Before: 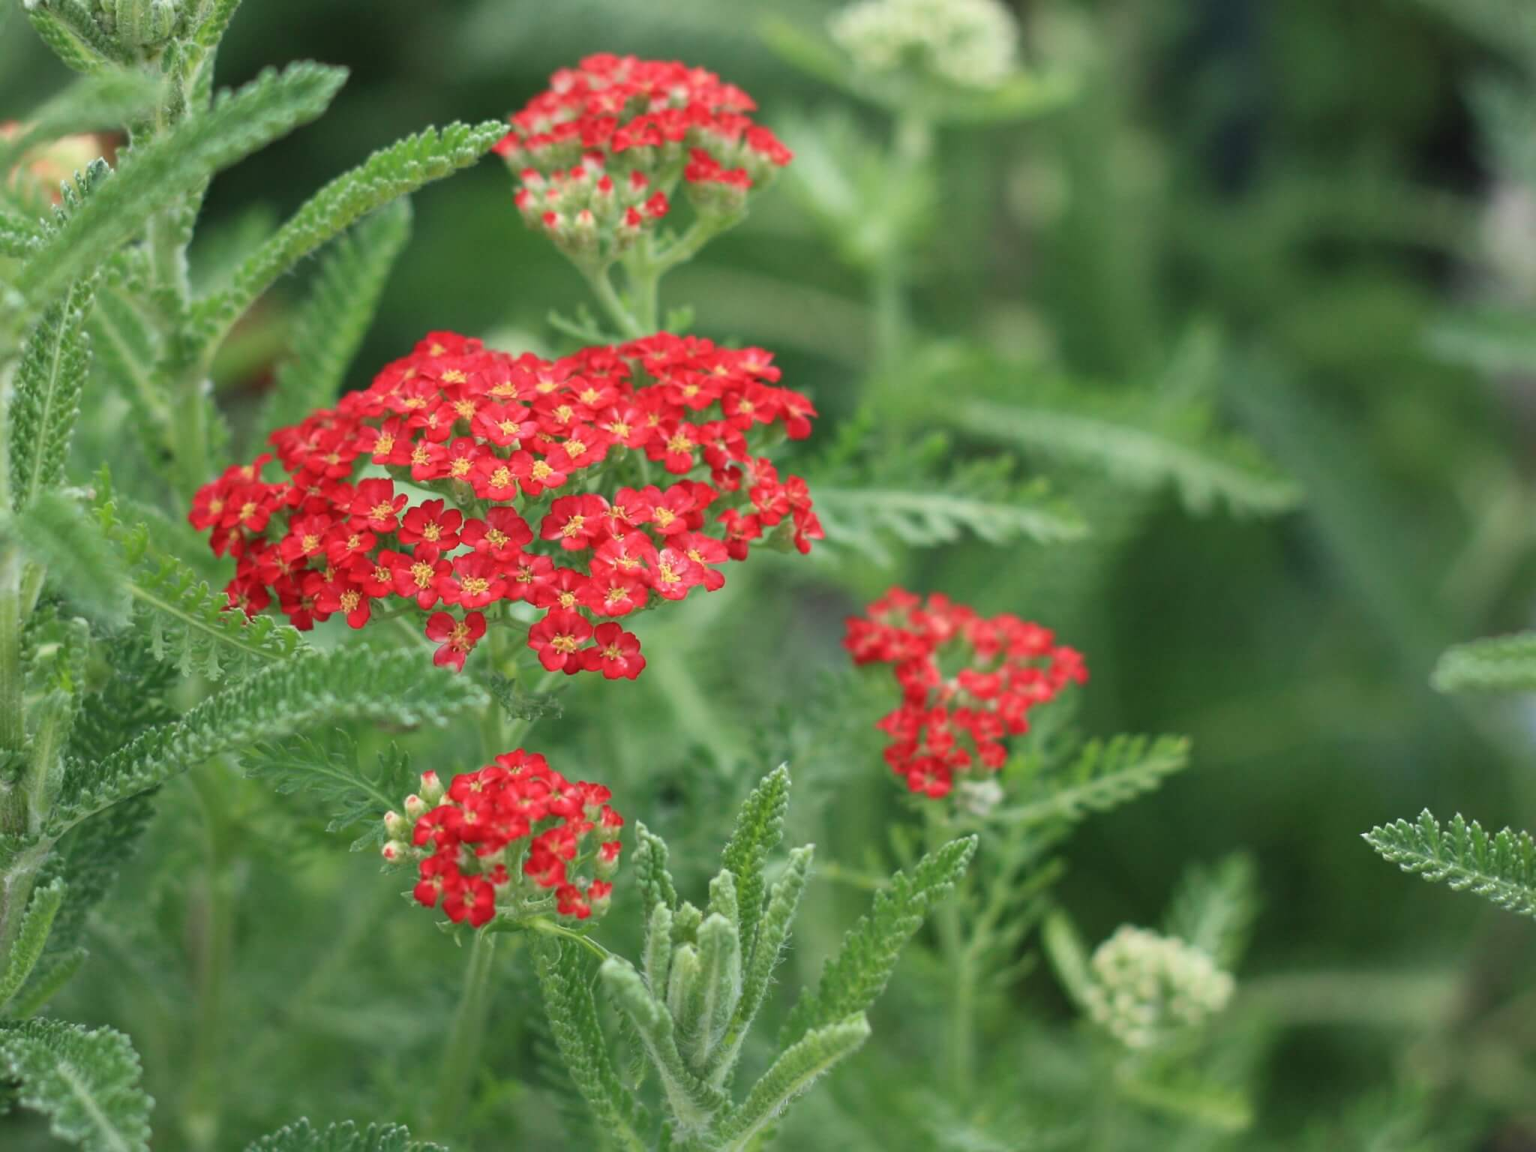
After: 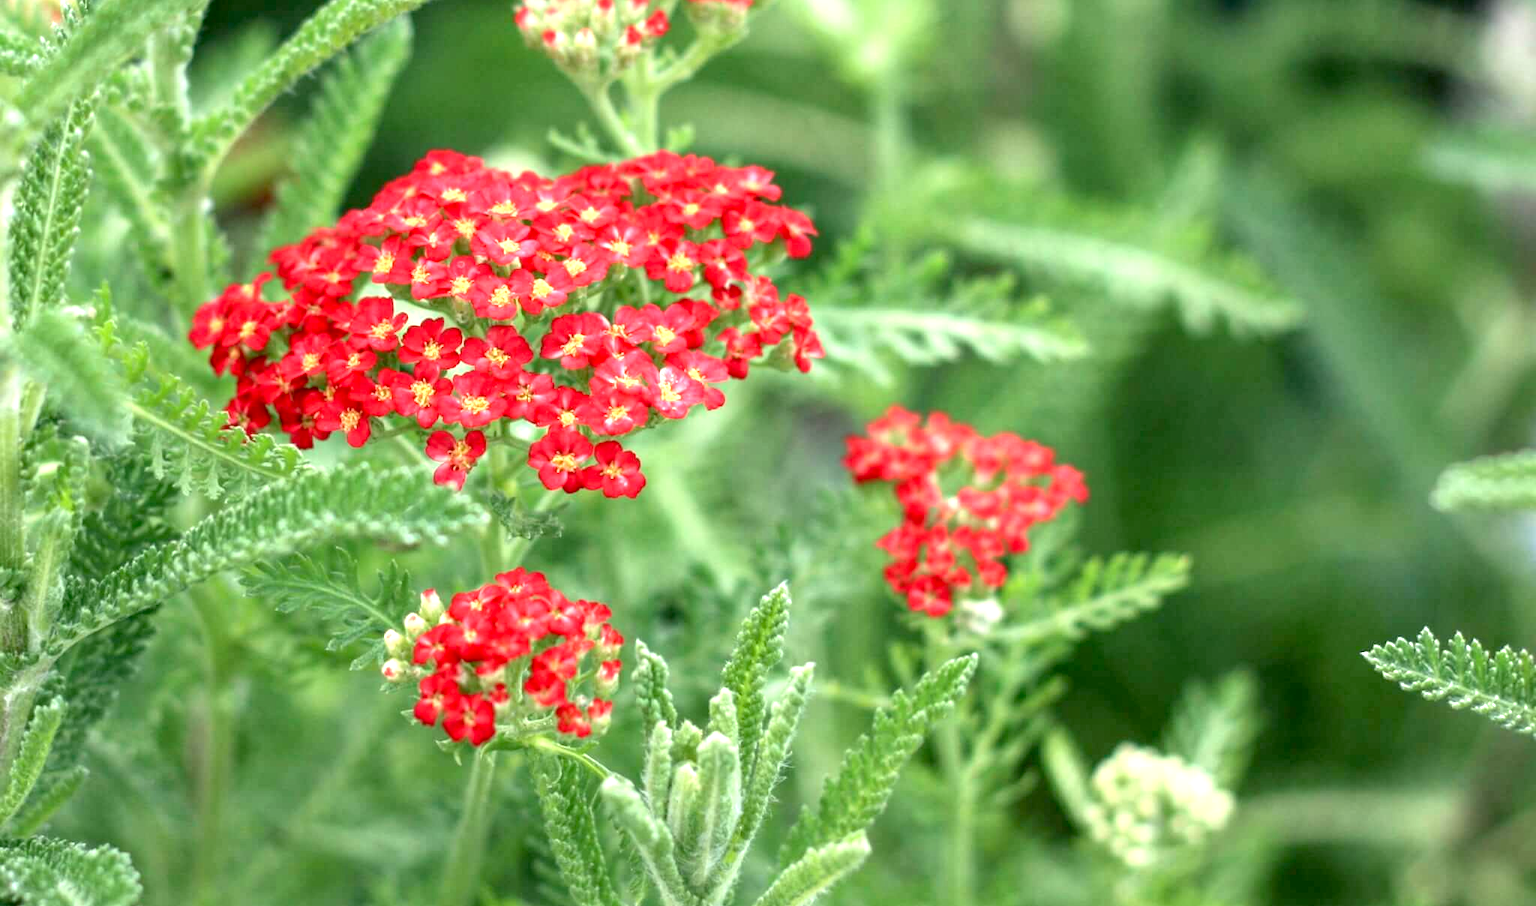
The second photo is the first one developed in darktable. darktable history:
exposure: black level correction 0.01, exposure 1 EV, compensate highlight preservation false
local contrast: detail 130%
crop and rotate: top 15.774%, bottom 5.506%
